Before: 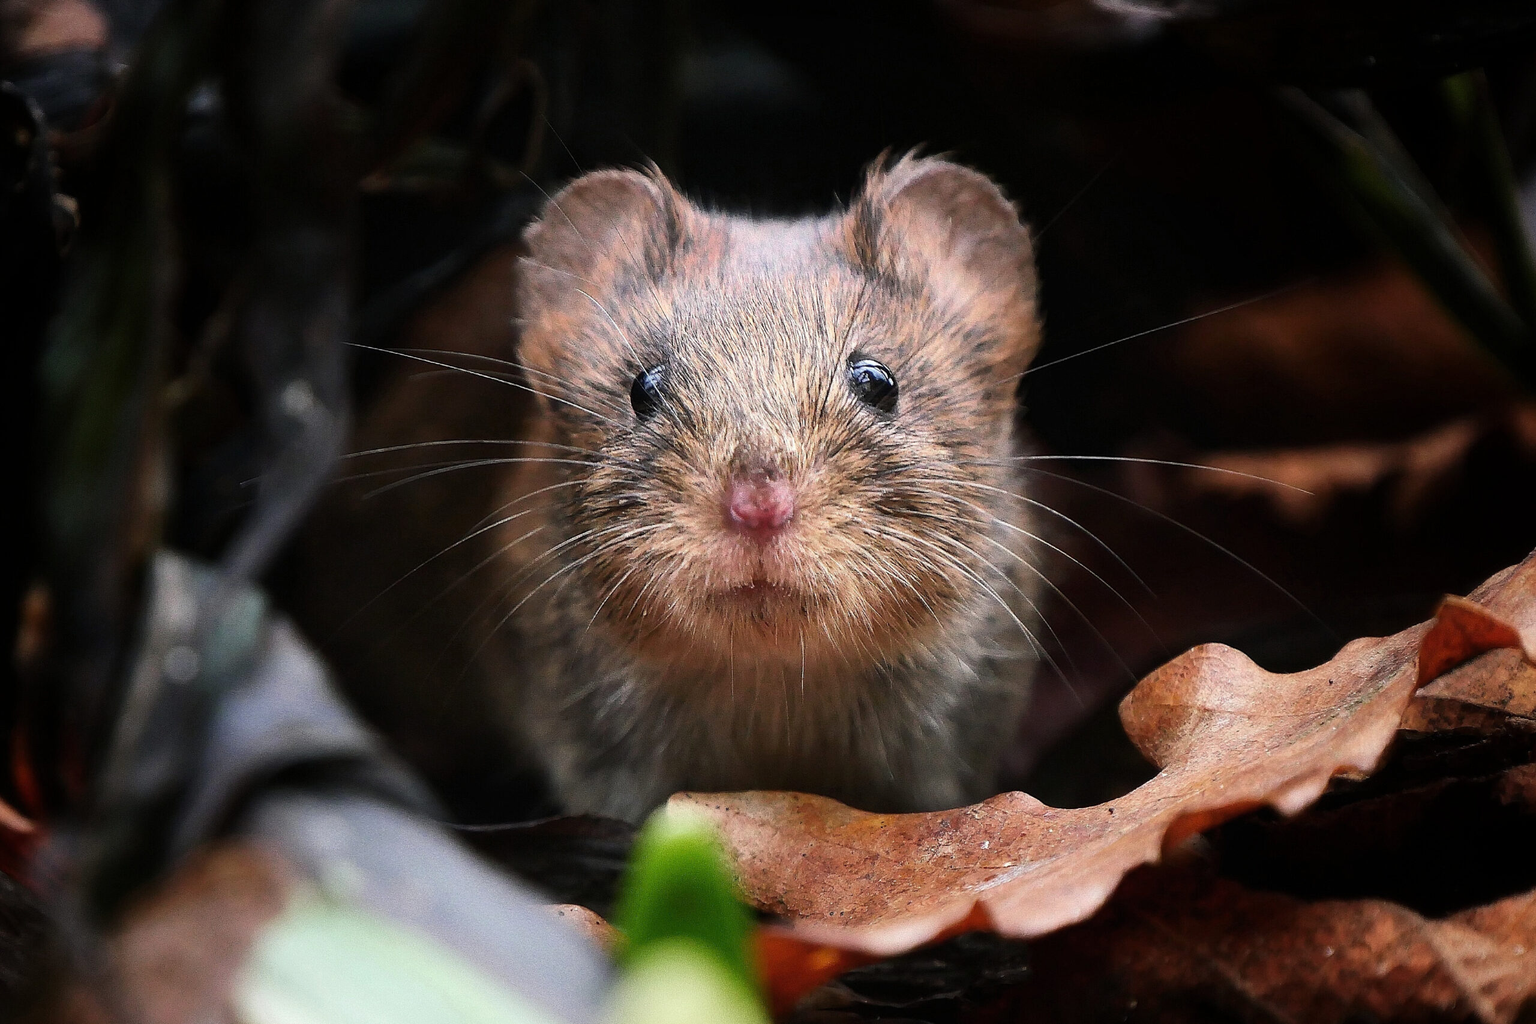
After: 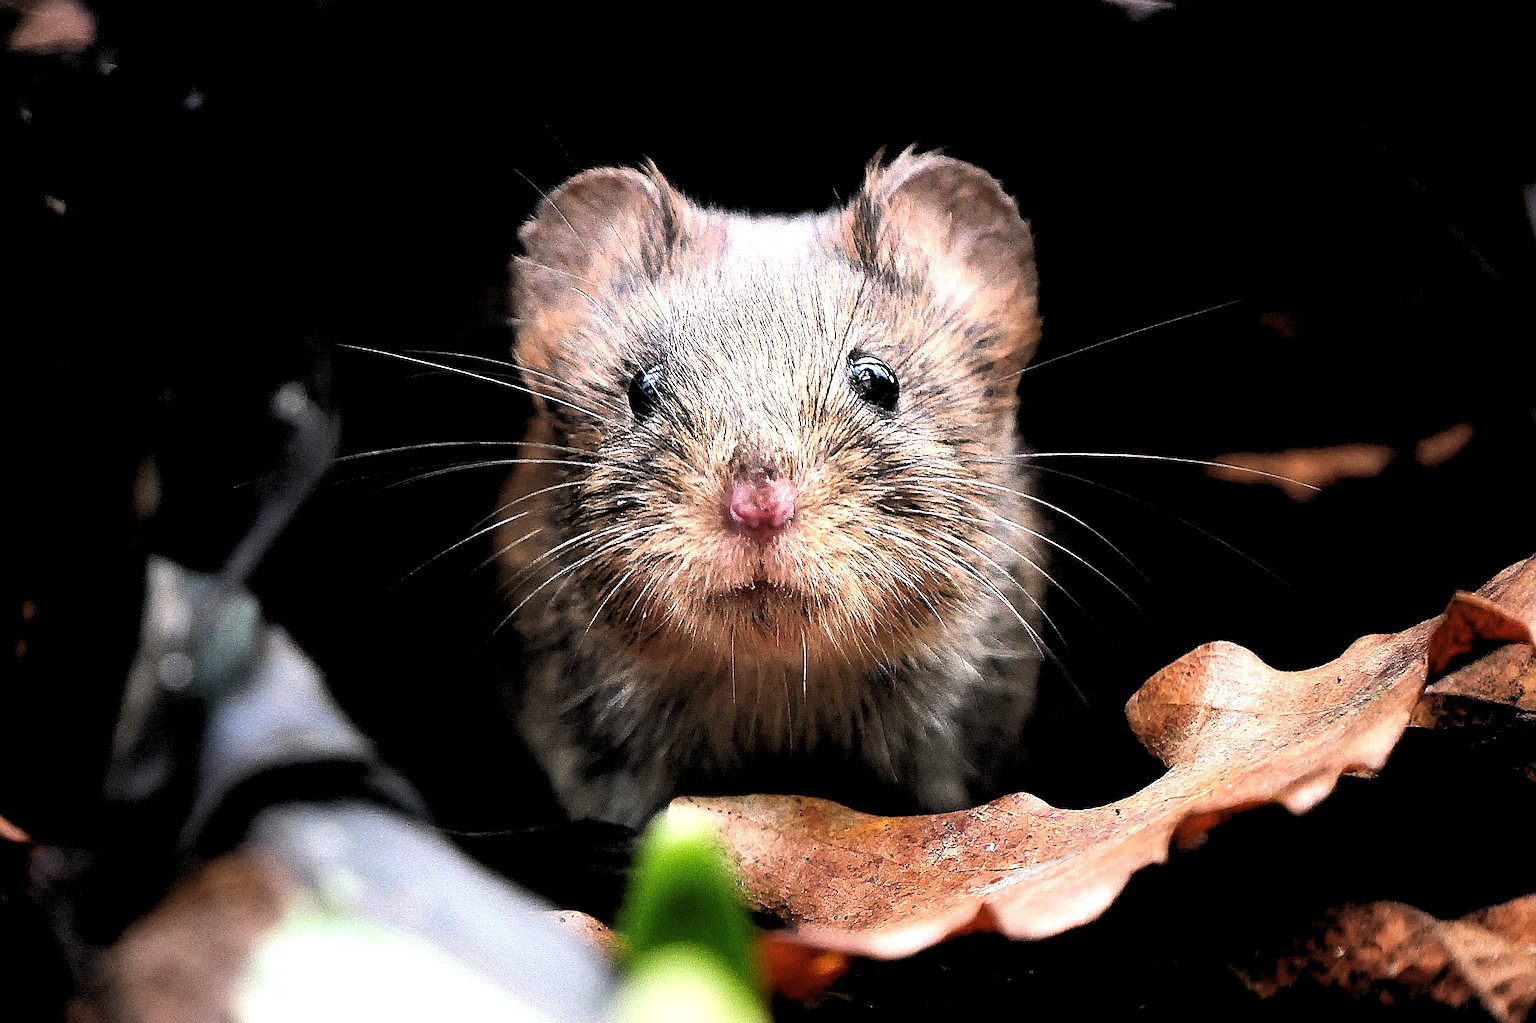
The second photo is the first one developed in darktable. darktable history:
rgb levels: levels [[0.013, 0.434, 0.89], [0, 0.5, 1], [0, 0.5, 1]]
tone equalizer: -8 EV -0.75 EV, -7 EV -0.7 EV, -6 EV -0.6 EV, -5 EV -0.4 EV, -3 EV 0.4 EV, -2 EV 0.6 EV, -1 EV 0.7 EV, +0 EV 0.75 EV, edges refinement/feathering 500, mask exposure compensation -1.57 EV, preserve details no
sharpen: on, module defaults
rotate and perspective: rotation -0.45°, automatic cropping original format, crop left 0.008, crop right 0.992, crop top 0.012, crop bottom 0.988
